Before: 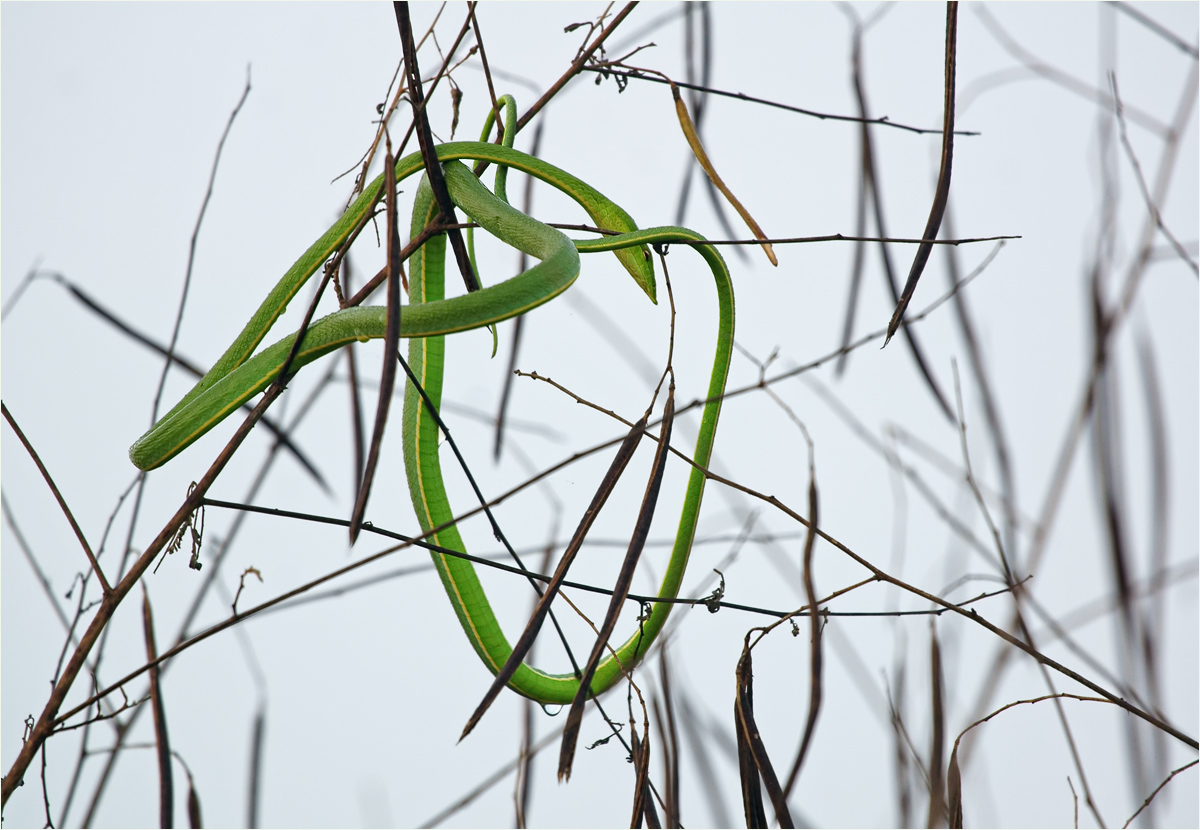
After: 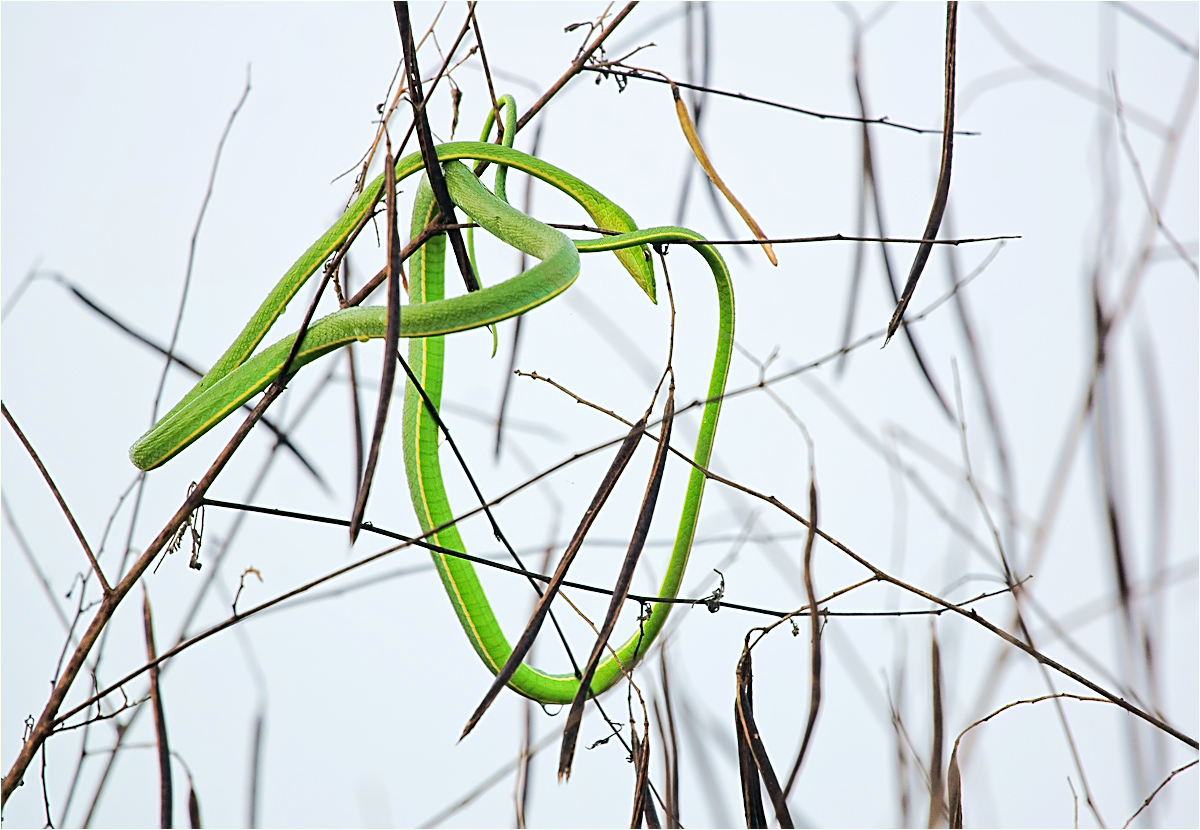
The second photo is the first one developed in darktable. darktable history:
sharpen: on, module defaults
shadows and highlights: shadows 25.92, highlights -25.07
tone equalizer: -7 EV 0.144 EV, -6 EV 0.587 EV, -5 EV 1.19 EV, -4 EV 1.35 EV, -3 EV 1.16 EV, -2 EV 0.6 EV, -1 EV 0.151 EV, edges refinement/feathering 500, mask exposure compensation -1.57 EV, preserve details no
